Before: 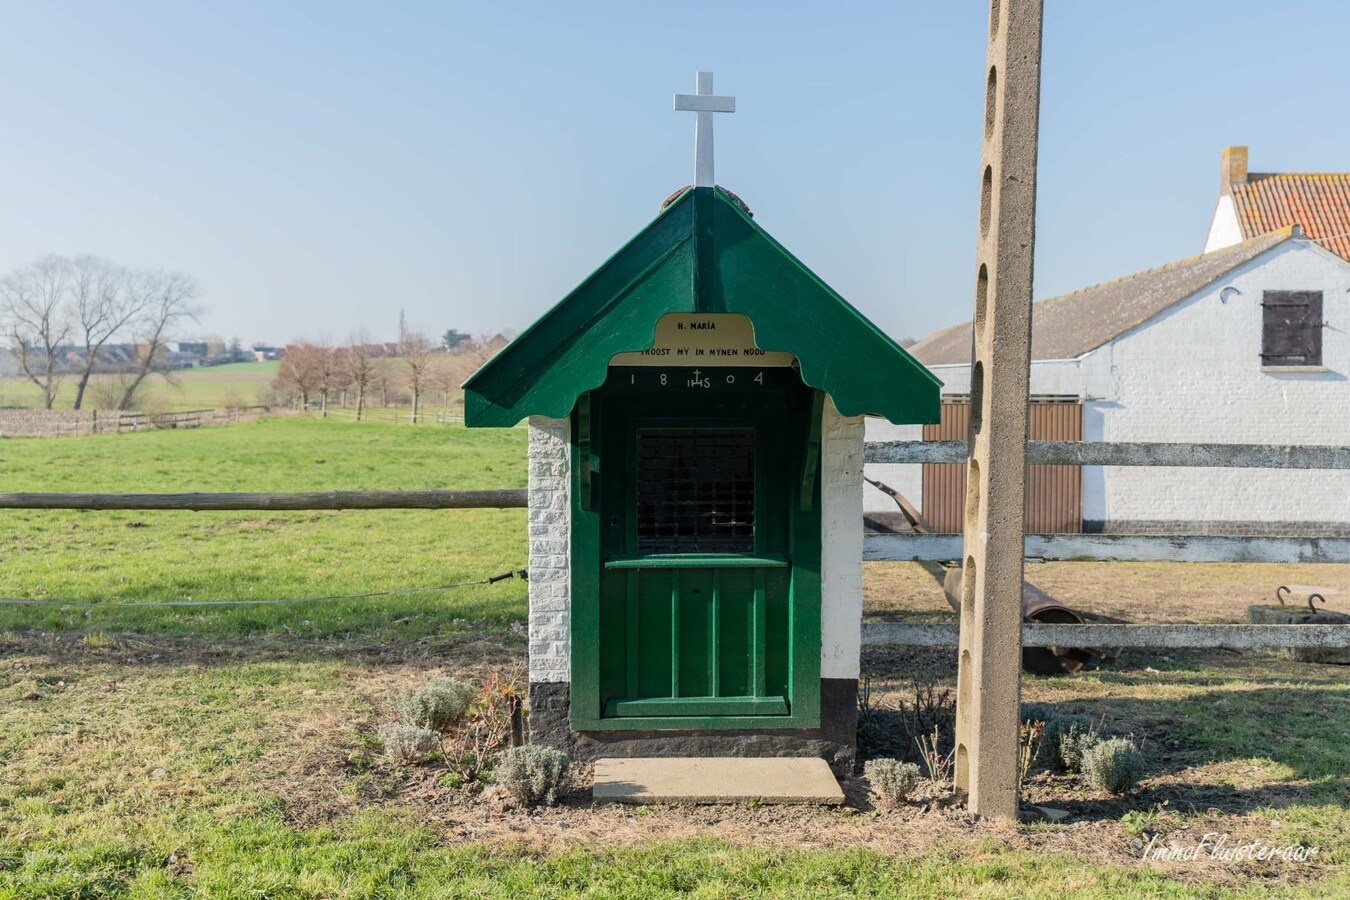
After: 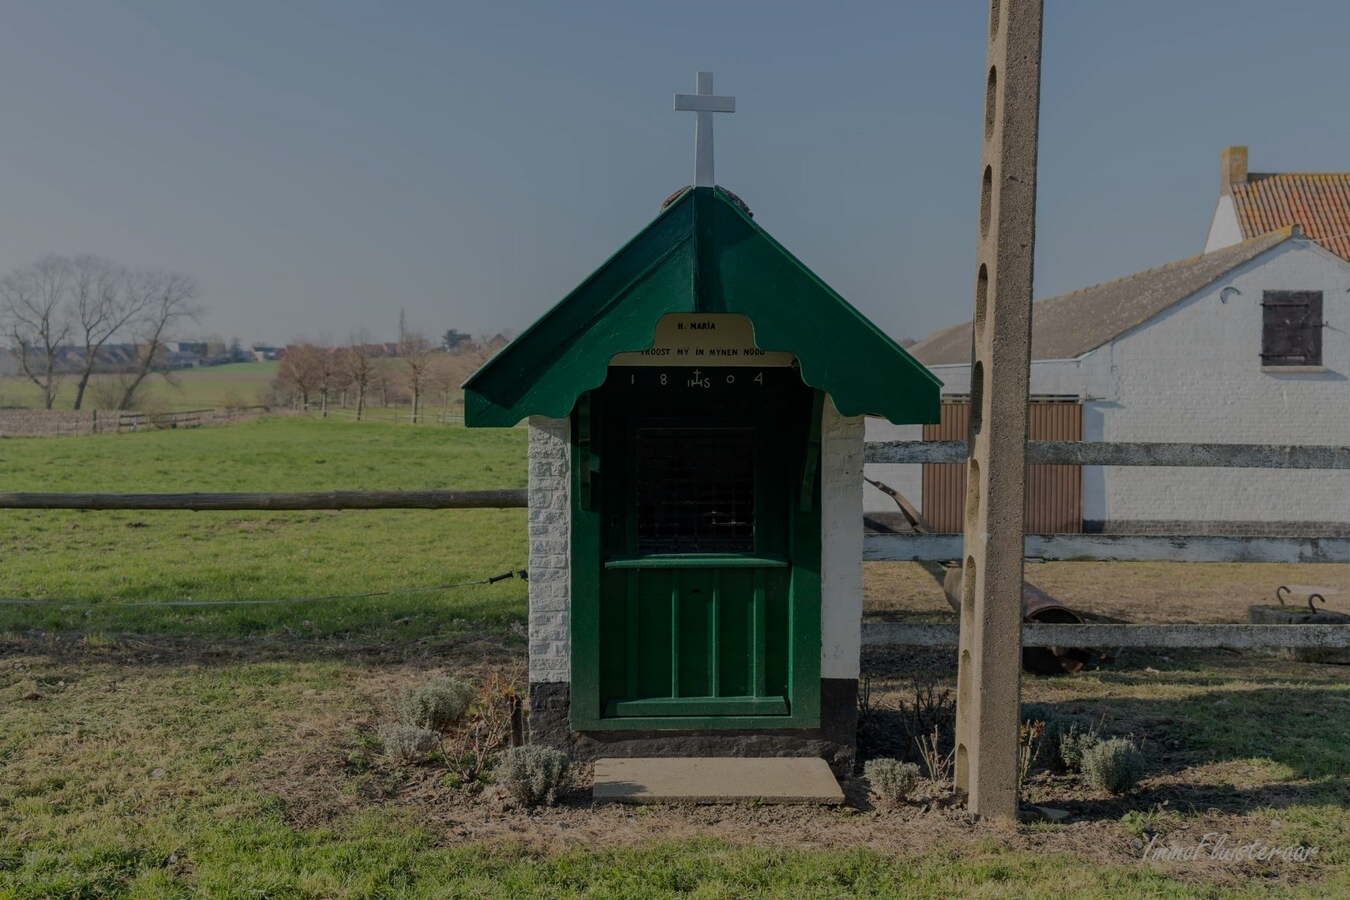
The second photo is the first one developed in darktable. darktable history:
exposure: exposure -1.522 EV, compensate highlight preservation false
